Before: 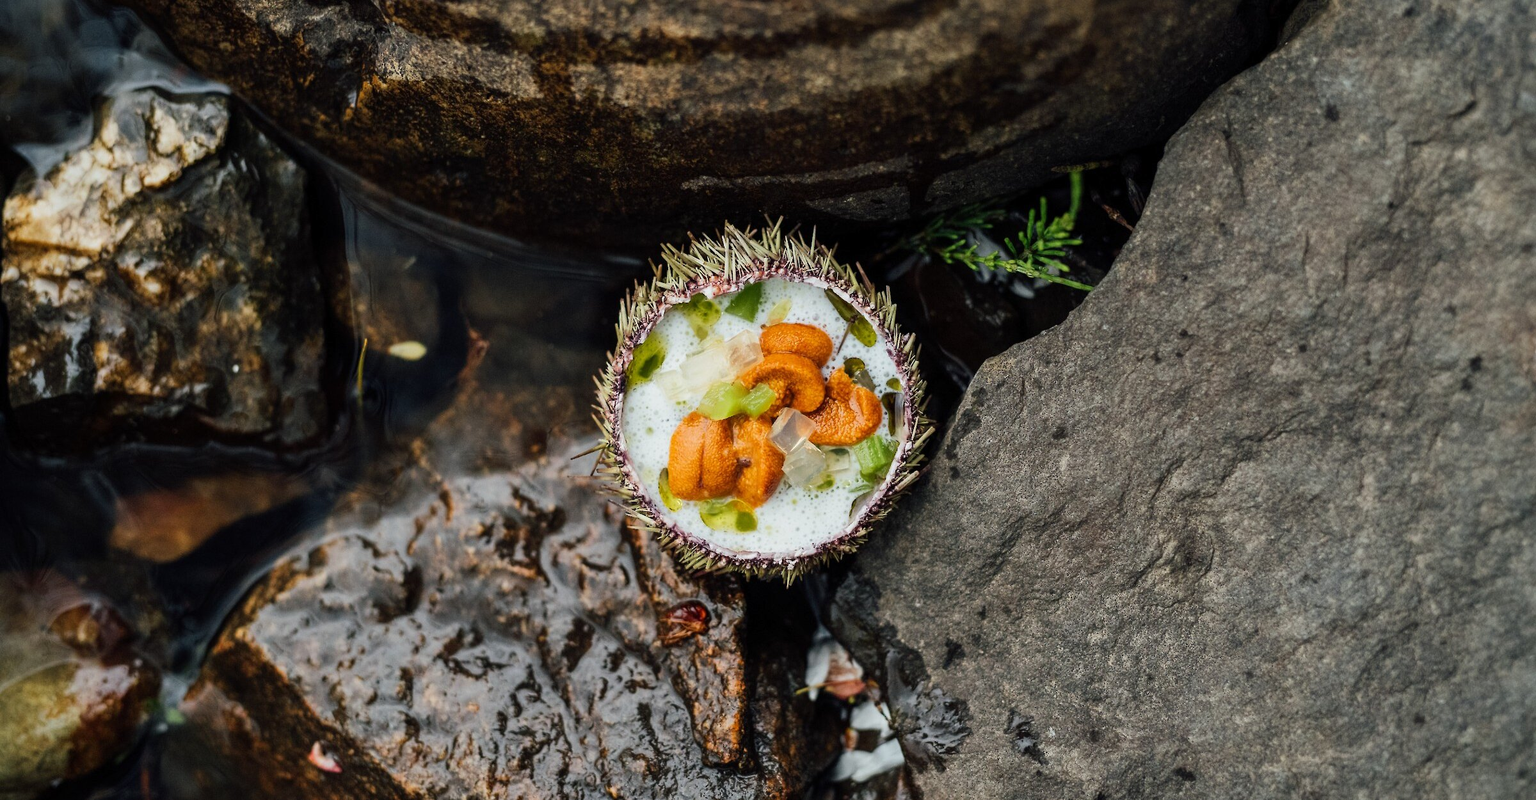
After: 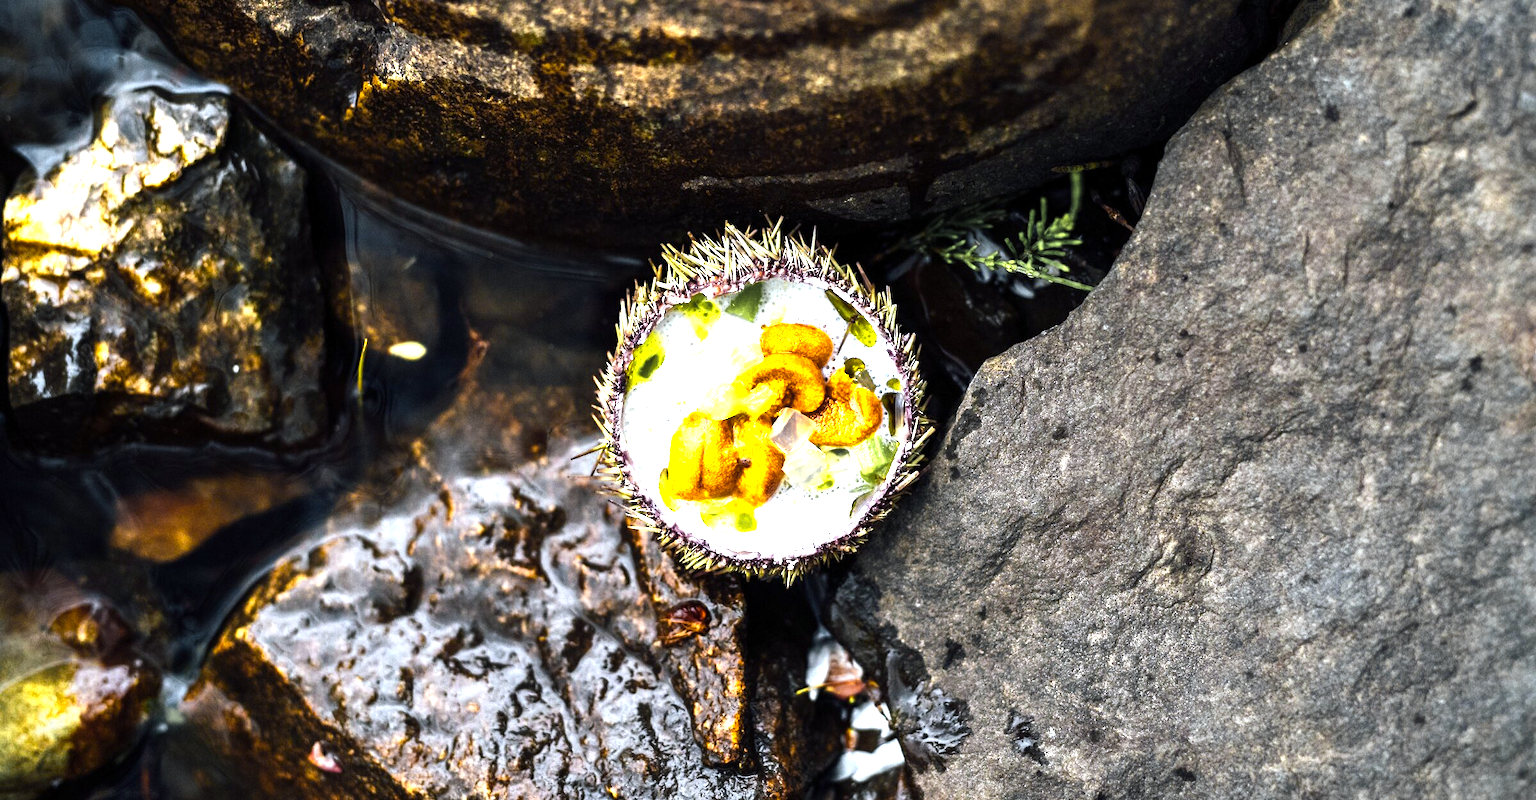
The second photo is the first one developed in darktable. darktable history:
tone equalizer: luminance estimator HSV value / RGB max
exposure: exposure 0.603 EV, compensate highlight preservation false
color calibration: illuminant as shot in camera, x 0.358, y 0.373, temperature 4628.91 K
color balance rgb: shadows lift › luminance -9.37%, power › hue 312.92°, perceptual saturation grading › global saturation 30.259%, perceptual brilliance grading › global brilliance -5.589%, perceptual brilliance grading › highlights 24.765%, perceptual brilliance grading › mid-tones 7.13%, perceptual brilliance grading › shadows -4.645%, global vibrance 20%
color zones: curves: ch0 [(0.004, 0.306) (0.107, 0.448) (0.252, 0.656) (0.41, 0.398) (0.595, 0.515) (0.768, 0.628)]; ch1 [(0.07, 0.323) (0.151, 0.452) (0.252, 0.608) (0.346, 0.221) (0.463, 0.189) (0.61, 0.368) (0.735, 0.395) (0.921, 0.412)]; ch2 [(0, 0.476) (0.132, 0.512) (0.243, 0.512) (0.397, 0.48) (0.522, 0.376) (0.634, 0.536) (0.761, 0.46)]
